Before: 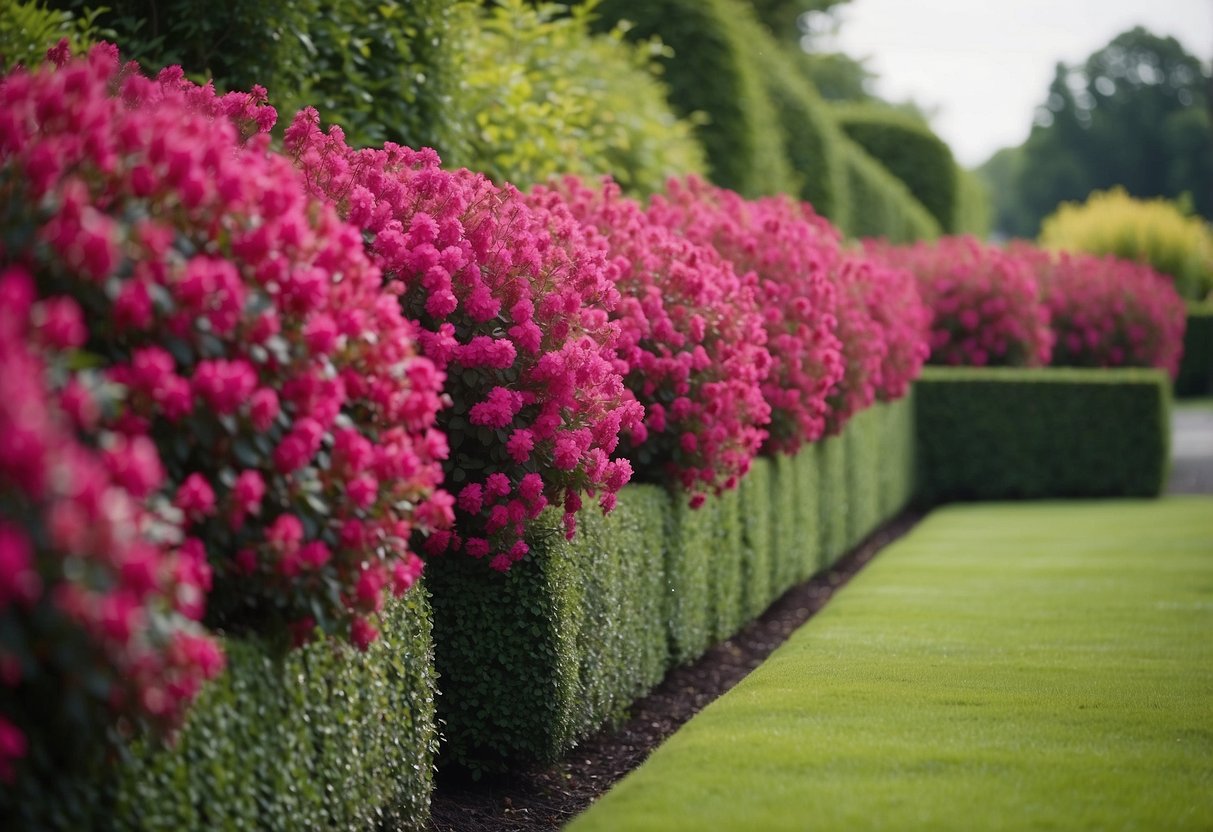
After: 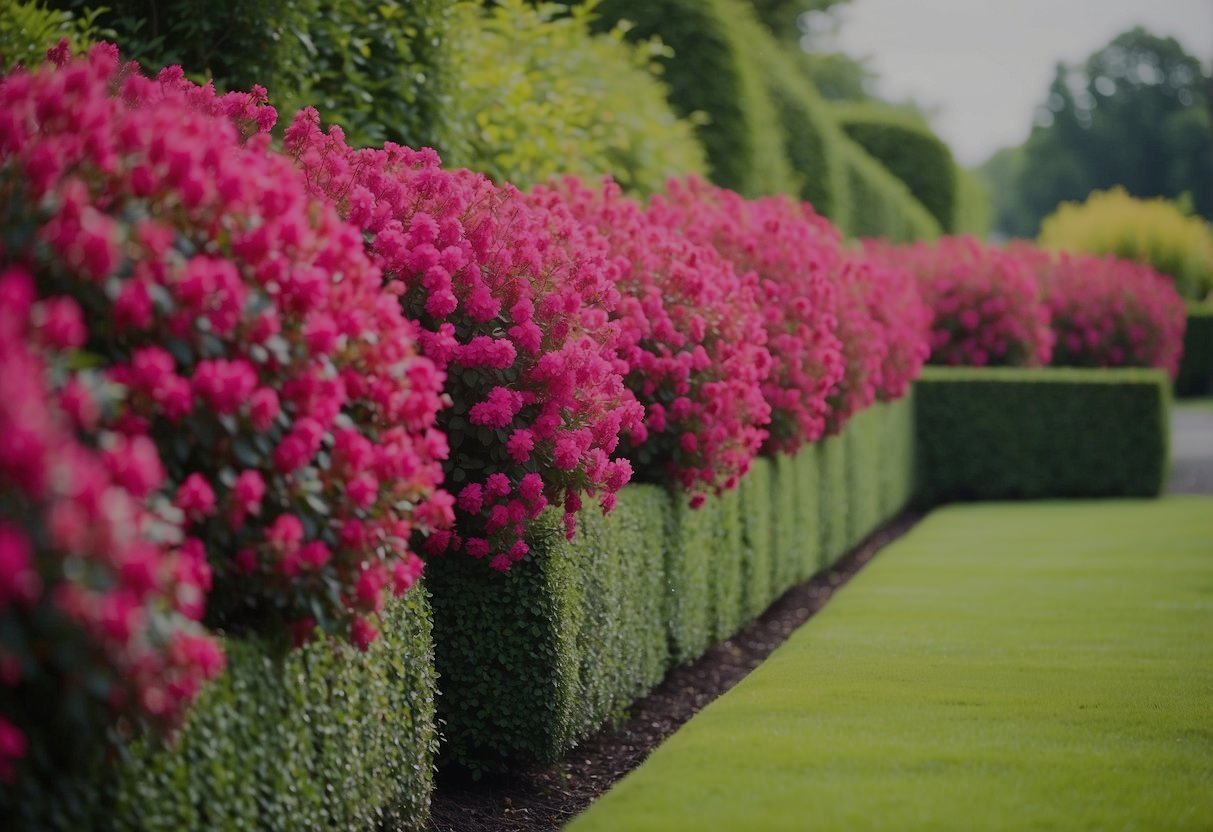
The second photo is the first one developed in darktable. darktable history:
tone equalizer: -8 EV -0.022 EV, -7 EV 0.007 EV, -6 EV -0.008 EV, -5 EV 0.009 EV, -4 EV -0.044 EV, -3 EV -0.233 EV, -2 EV -0.678 EV, -1 EV -0.969 EV, +0 EV -0.952 EV, edges refinement/feathering 500, mask exposure compensation -1.57 EV, preserve details no
